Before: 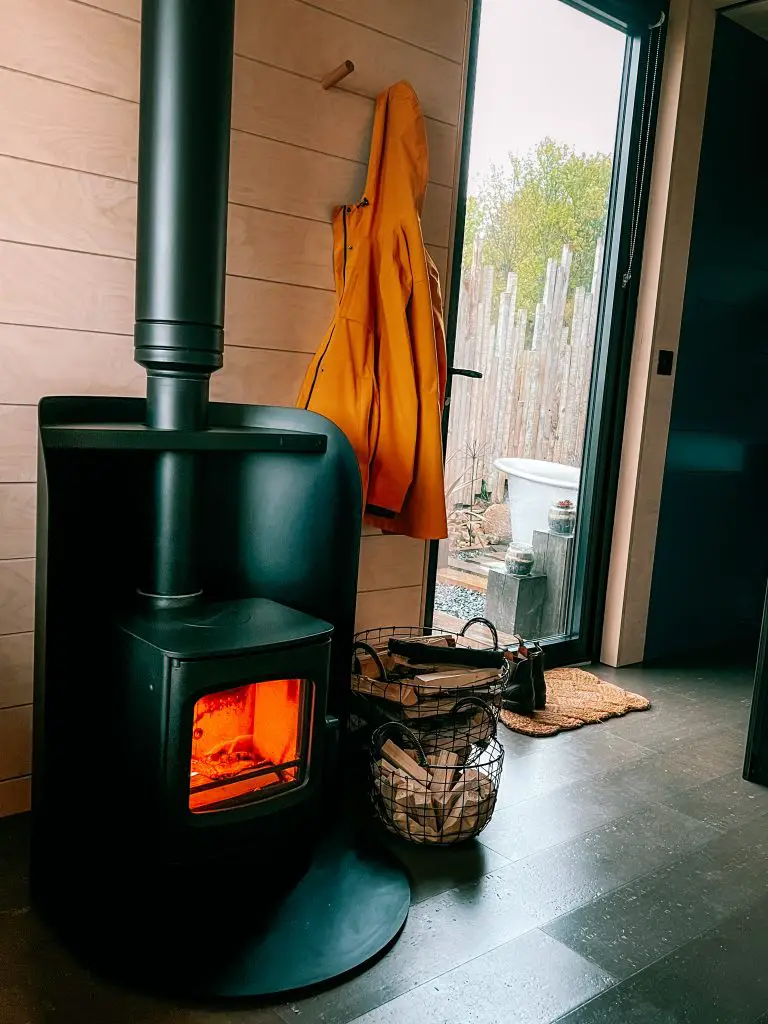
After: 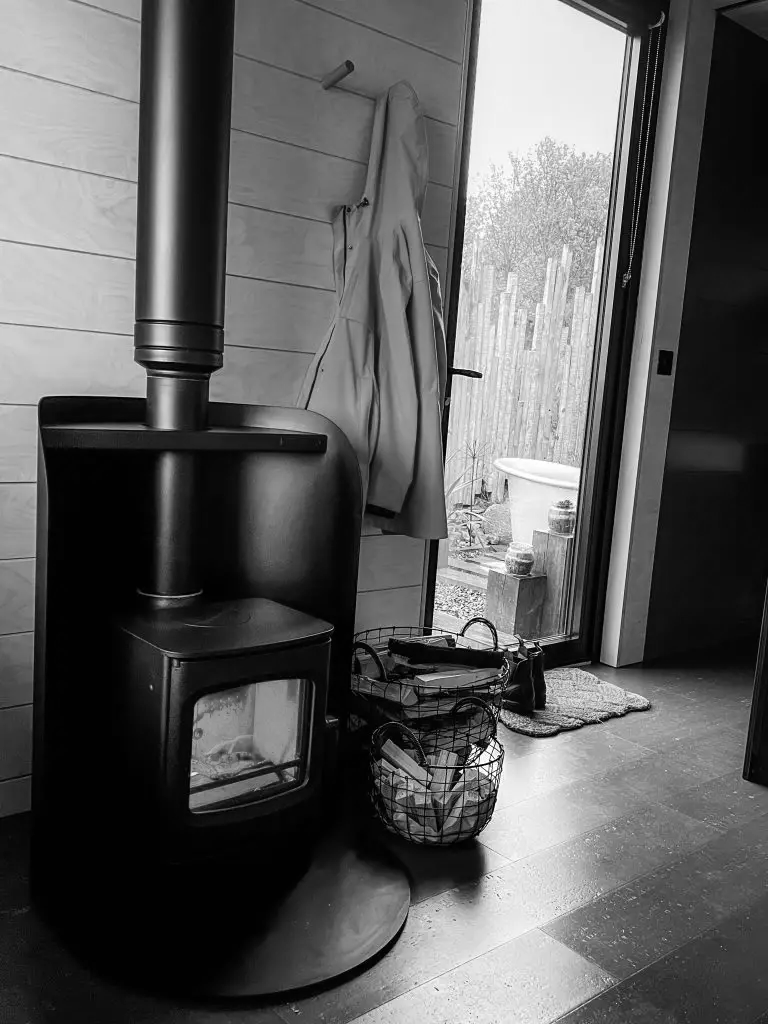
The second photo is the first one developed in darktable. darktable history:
monochrome: on, module defaults
contrast equalizer: y [[0.5 ×6], [0.5 ×6], [0.5, 0.5, 0.501, 0.545, 0.707, 0.863], [0 ×6], [0 ×6]]
